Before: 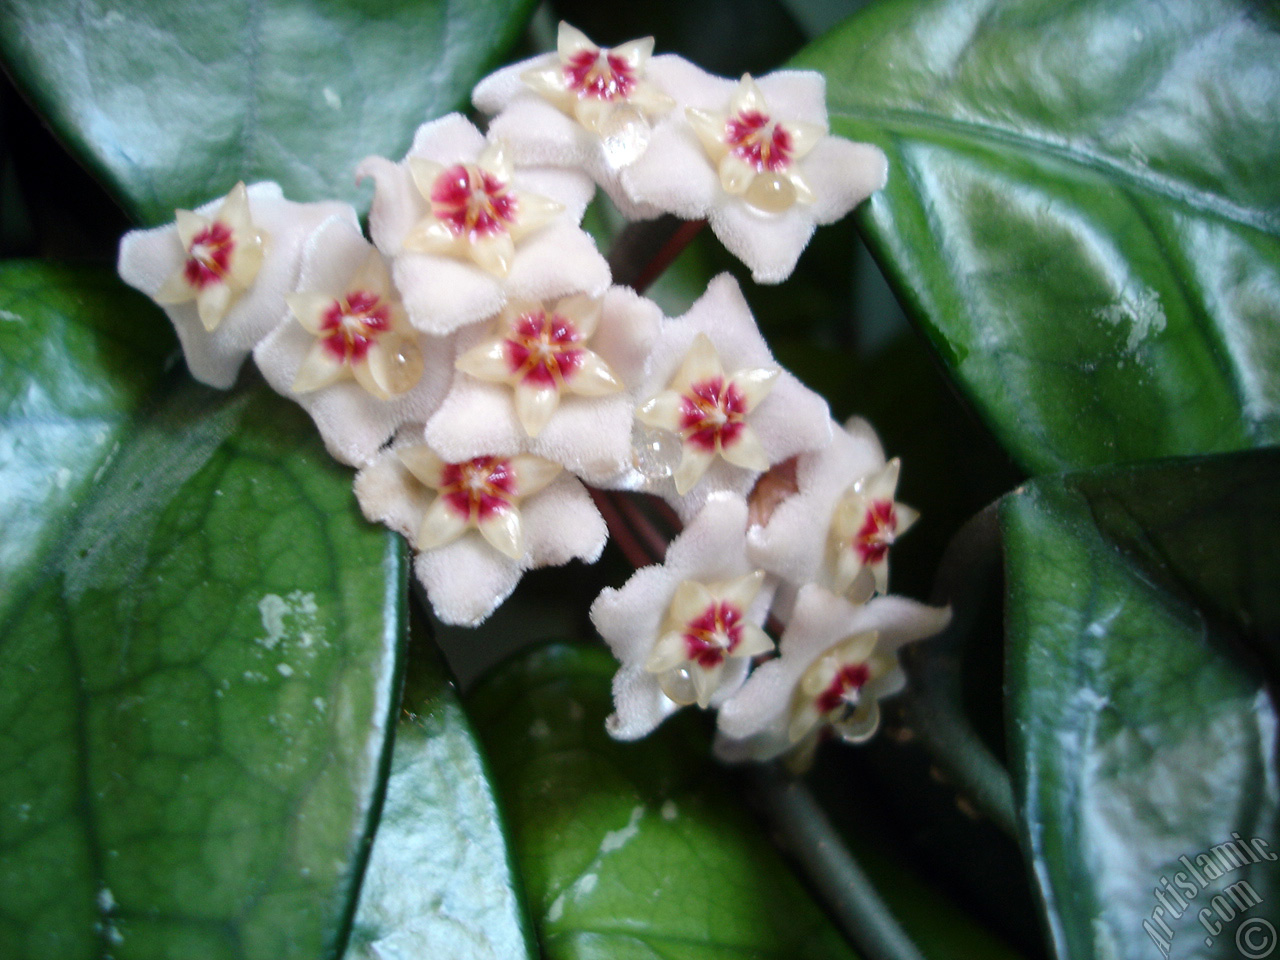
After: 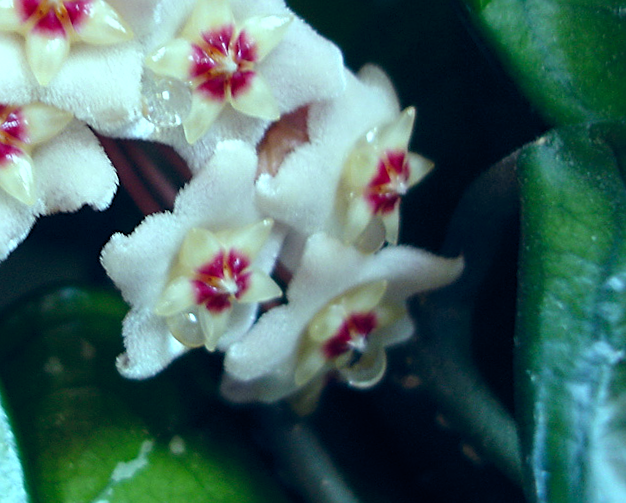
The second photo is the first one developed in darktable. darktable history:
sharpen: on, module defaults
crop: left 34.479%, top 38.822%, right 13.718%, bottom 5.172%
color balance: mode lift, gamma, gain (sRGB), lift [0.997, 0.979, 1.021, 1.011], gamma [1, 1.084, 0.916, 0.998], gain [1, 0.87, 1.13, 1.101], contrast 4.55%, contrast fulcrum 38.24%, output saturation 104.09%
color balance rgb: shadows lift › hue 87.51°, highlights gain › chroma 0.68%, highlights gain › hue 55.1°, global offset › chroma 0.13%, global offset › hue 253.66°, linear chroma grading › global chroma 0.5%, perceptual saturation grading › global saturation 16.38%
rotate and perspective: rotation 0.062°, lens shift (vertical) 0.115, lens shift (horizontal) -0.133, crop left 0.047, crop right 0.94, crop top 0.061, crop bottom 0.94
